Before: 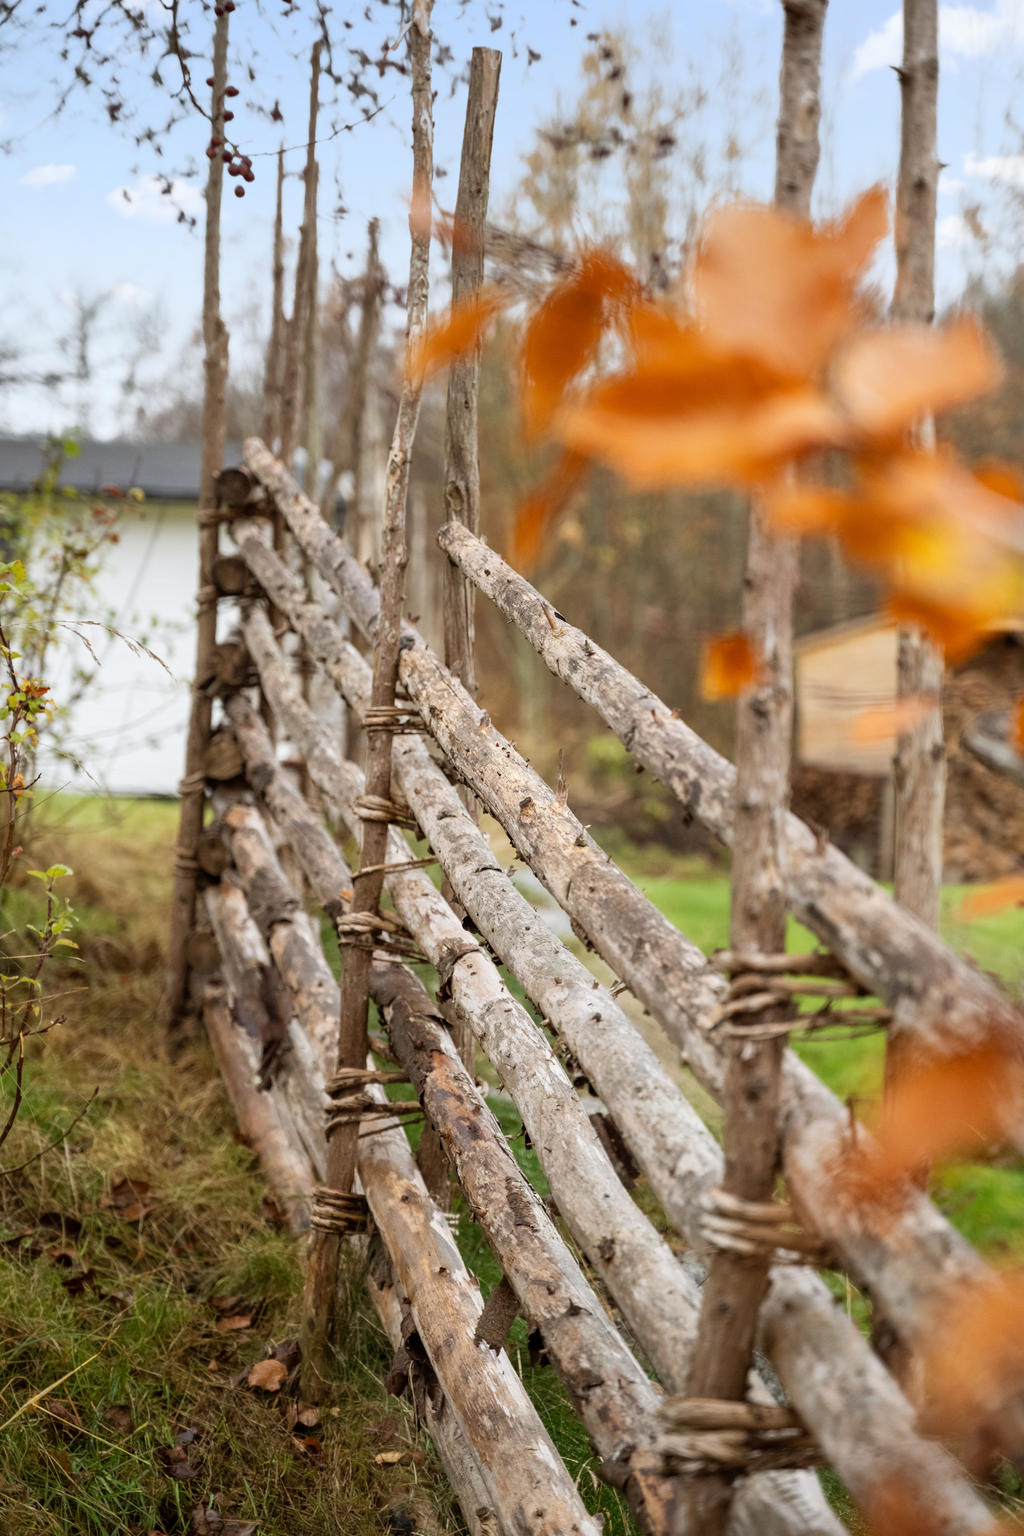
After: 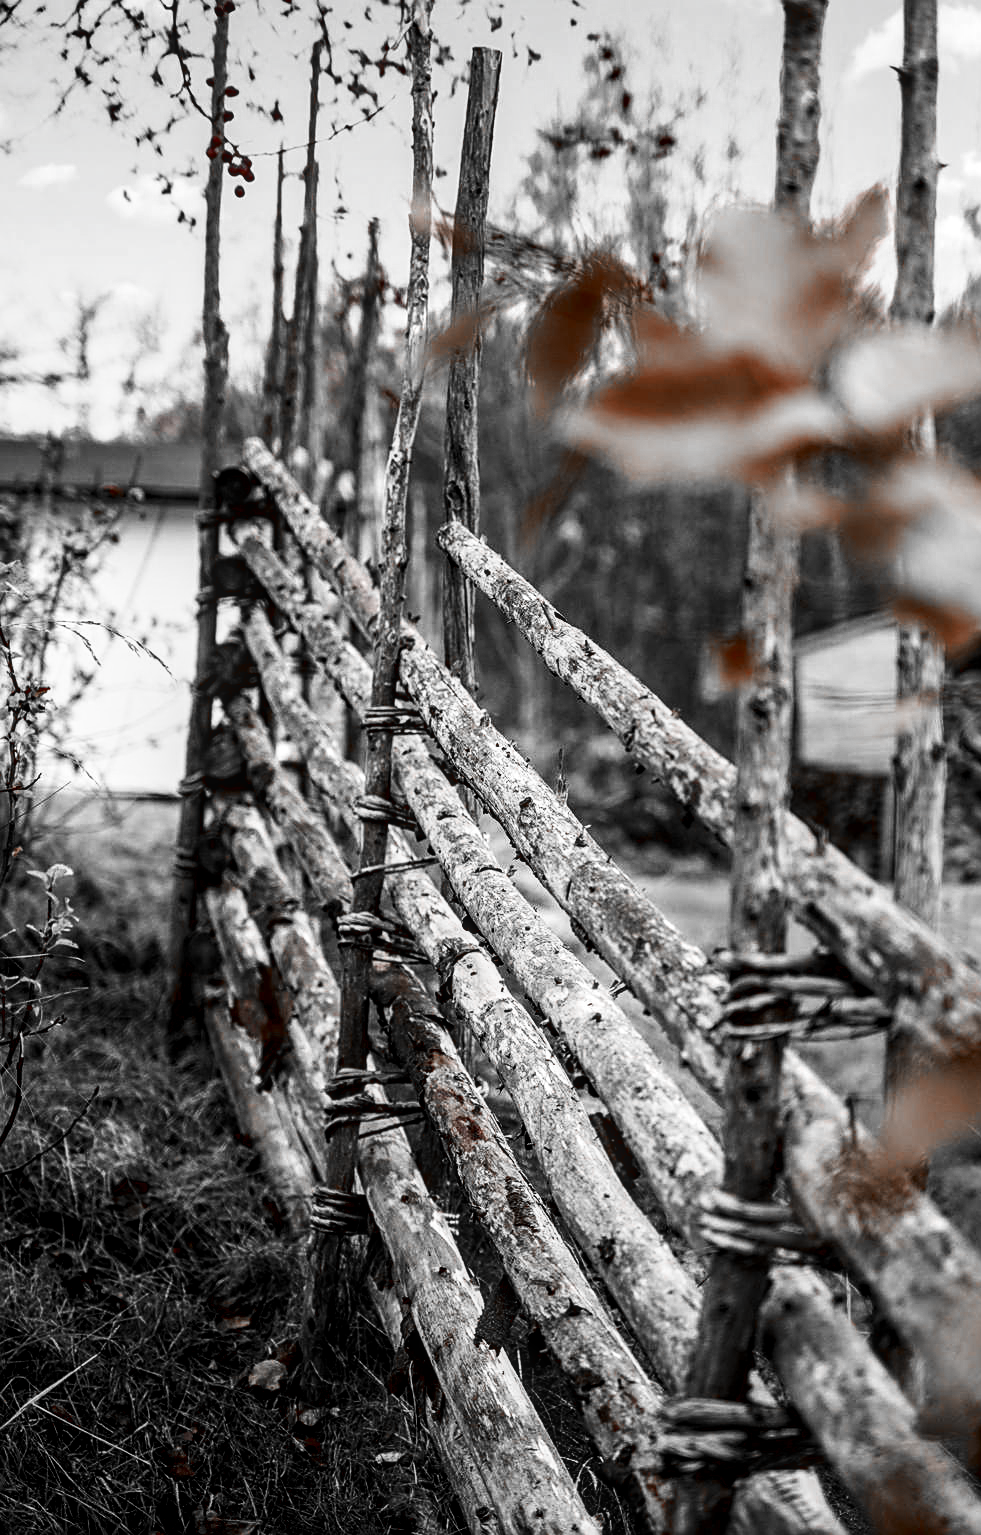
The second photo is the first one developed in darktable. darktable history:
crop: right 4.126%, bottom 0.031%
exposure: black level correction 0, exposure 1.1 EV, compensate exposure bias true, compensate highlight preservation false
contrast brightness saturation: brightness -1, saturation 1
sharpen: on, module defaults
color zones: curves: ch1 [(0, 0.006) (0.094, 0.285) (0.171, 0.001) (0.429, 0.001) (0.571, 0.003) (0.714, 0.004) (0.857, 0.004) (1, 0.006)]
filmic rgb: black relative exposure -5 EV, white relative exposure 3.5 EV, hardness 3.19, contrast 1.2, highlights saturation mix -30%
local contrast: on, module defaults
